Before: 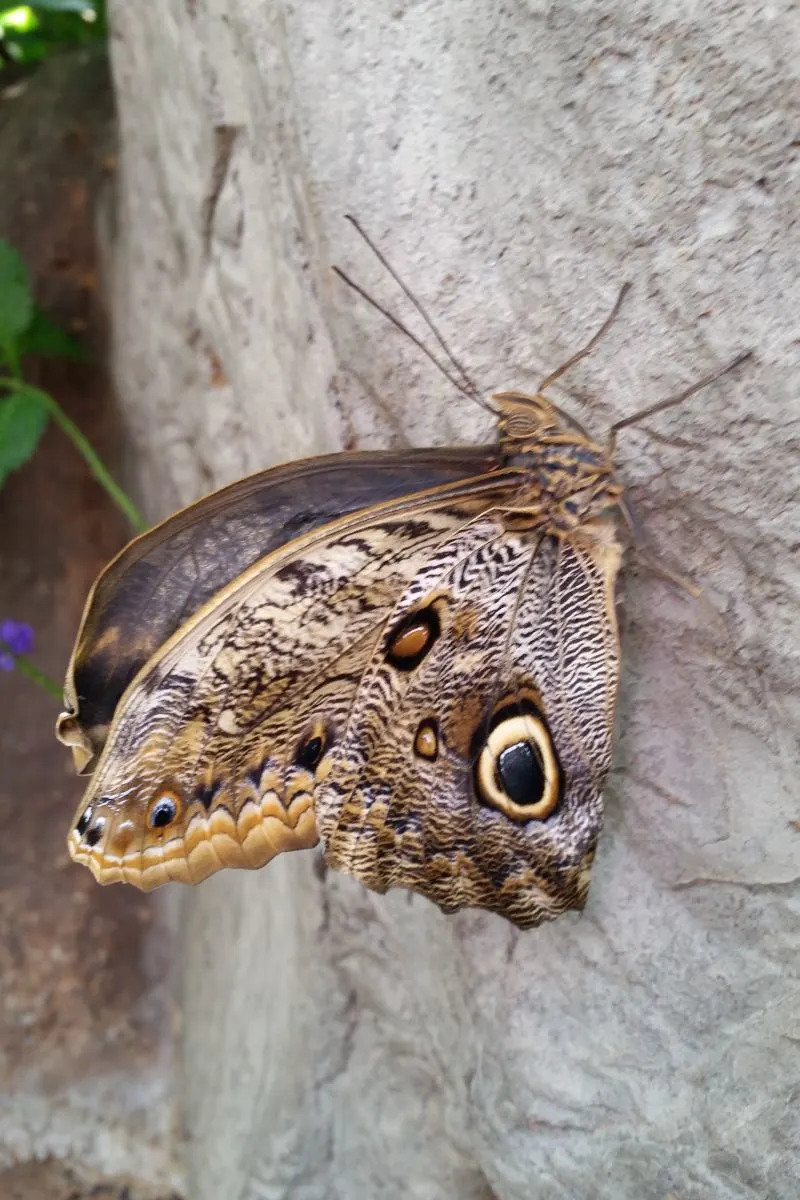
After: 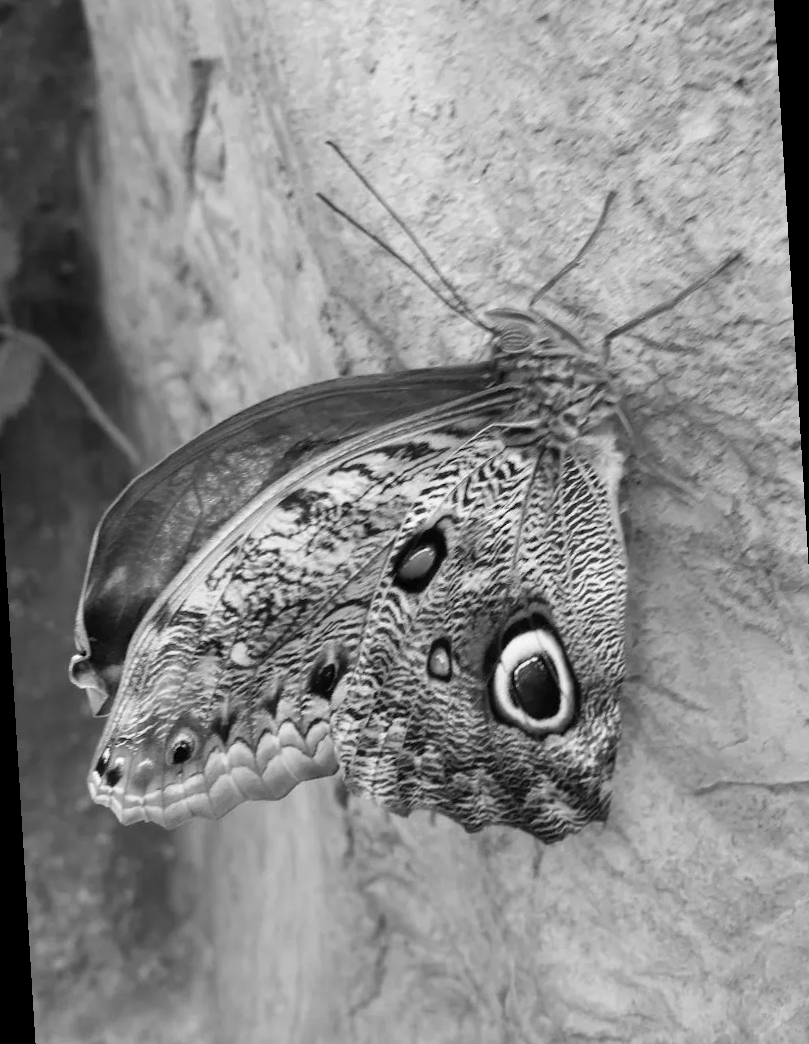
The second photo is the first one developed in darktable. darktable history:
monochrome: on, module defaults
rotate and perspective: rotation -3.52°, crop left 0.036, crop right 0.964, crop top 0.081, crop bottom 0.919
